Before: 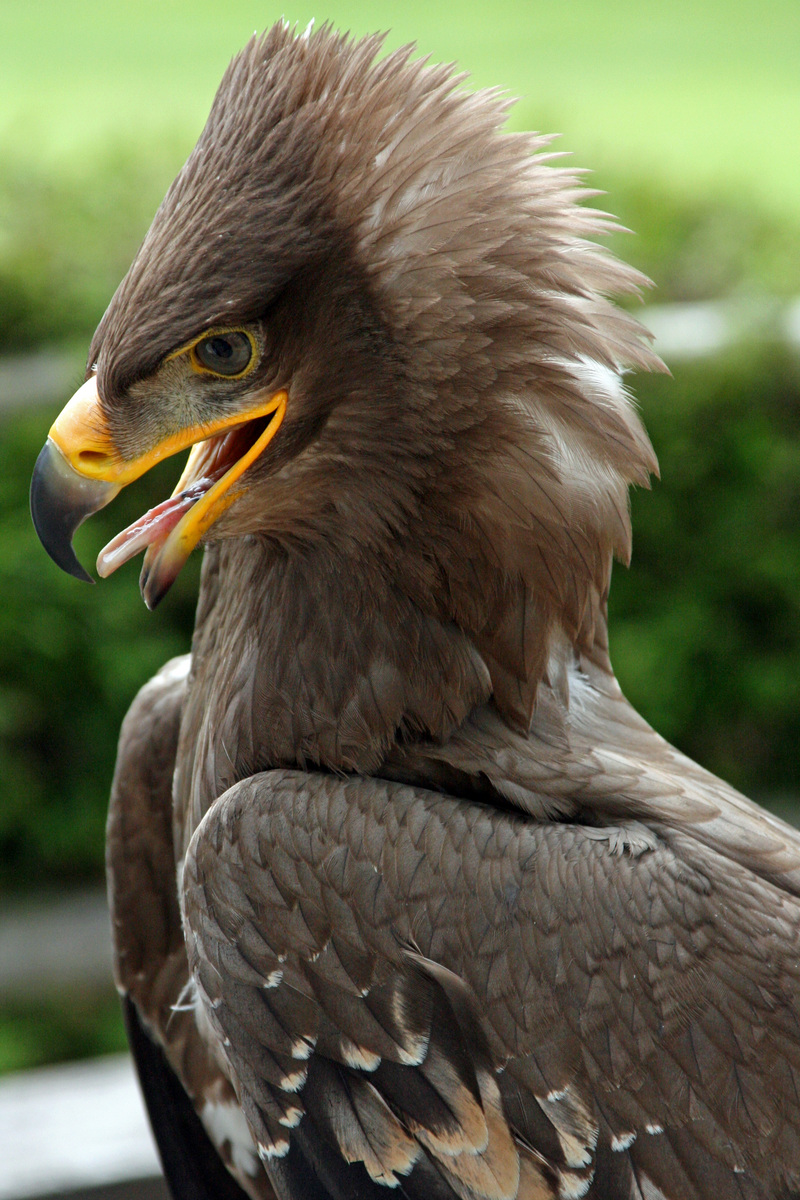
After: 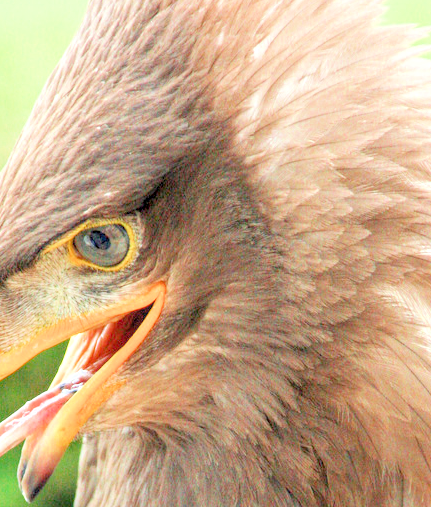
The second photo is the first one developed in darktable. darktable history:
filmic rgb: middle gray luminance 3.44%, black relative exposure -5.92 EV, white relative exposure 6.33 EV, threshold 6 EV, dynamic range scaling 22.4%, target black luminance 0%, hardness 2.33, latitude 45.85%, contrast 0.78, highlights saturation mix 100%, shadows ↔ highlights balance 0.033%, add noise in highlights 0, preserve chrominance max RGB, color science v3 (2019), use custom middle-gray values true, iterations of high-quality reconstruction 0, contrast in highlights soft, enable highlight reconstruction true
local contrast: on, module defaults
crop: left 15.306%, top 9.065%, right 30.789%, bottom 48.638%
exposure: black level correction 0, exposure 1.1 EV, compensate exposure bias true, compensate highlight preservation false
